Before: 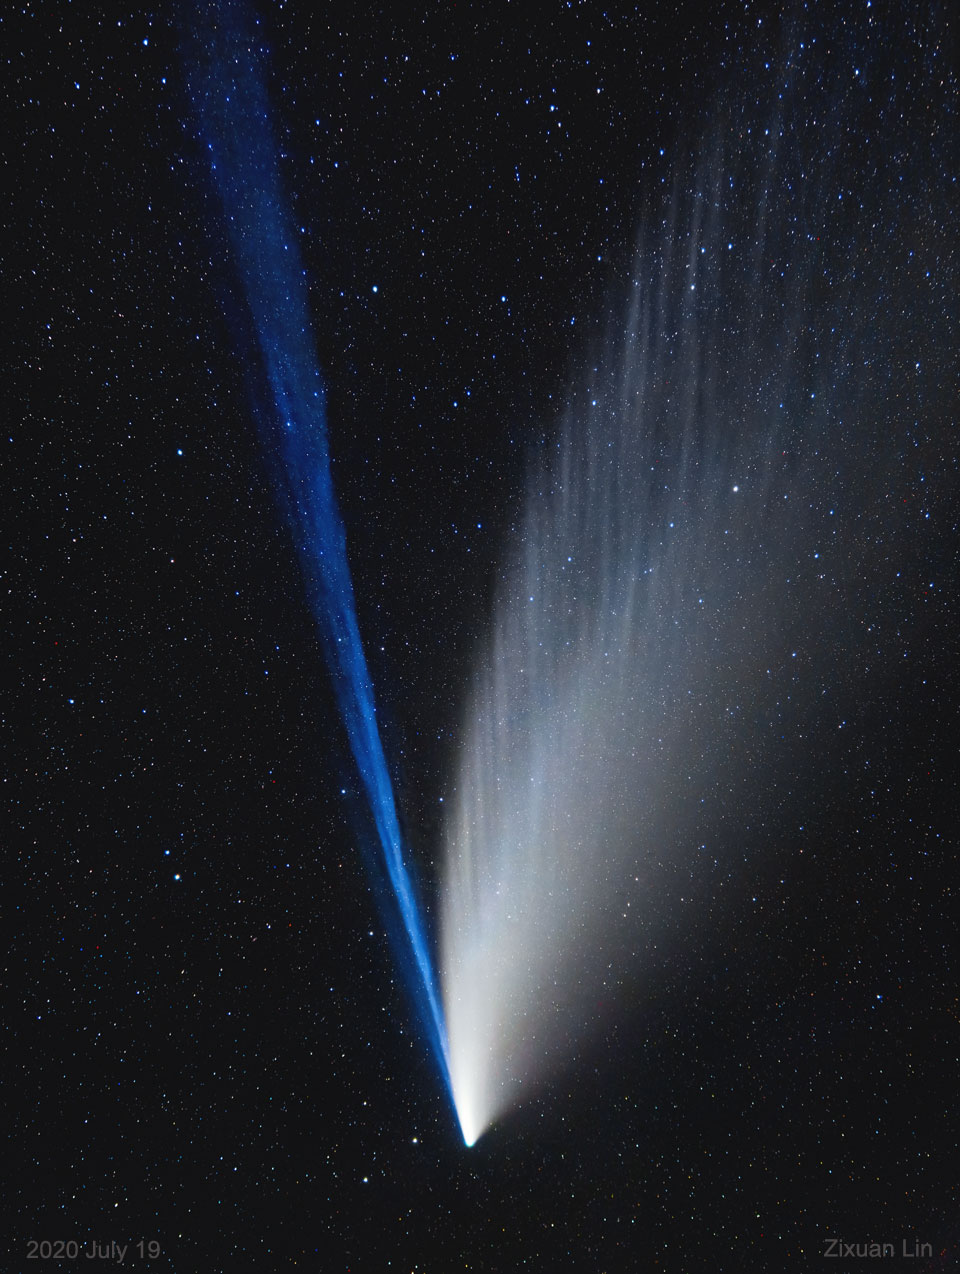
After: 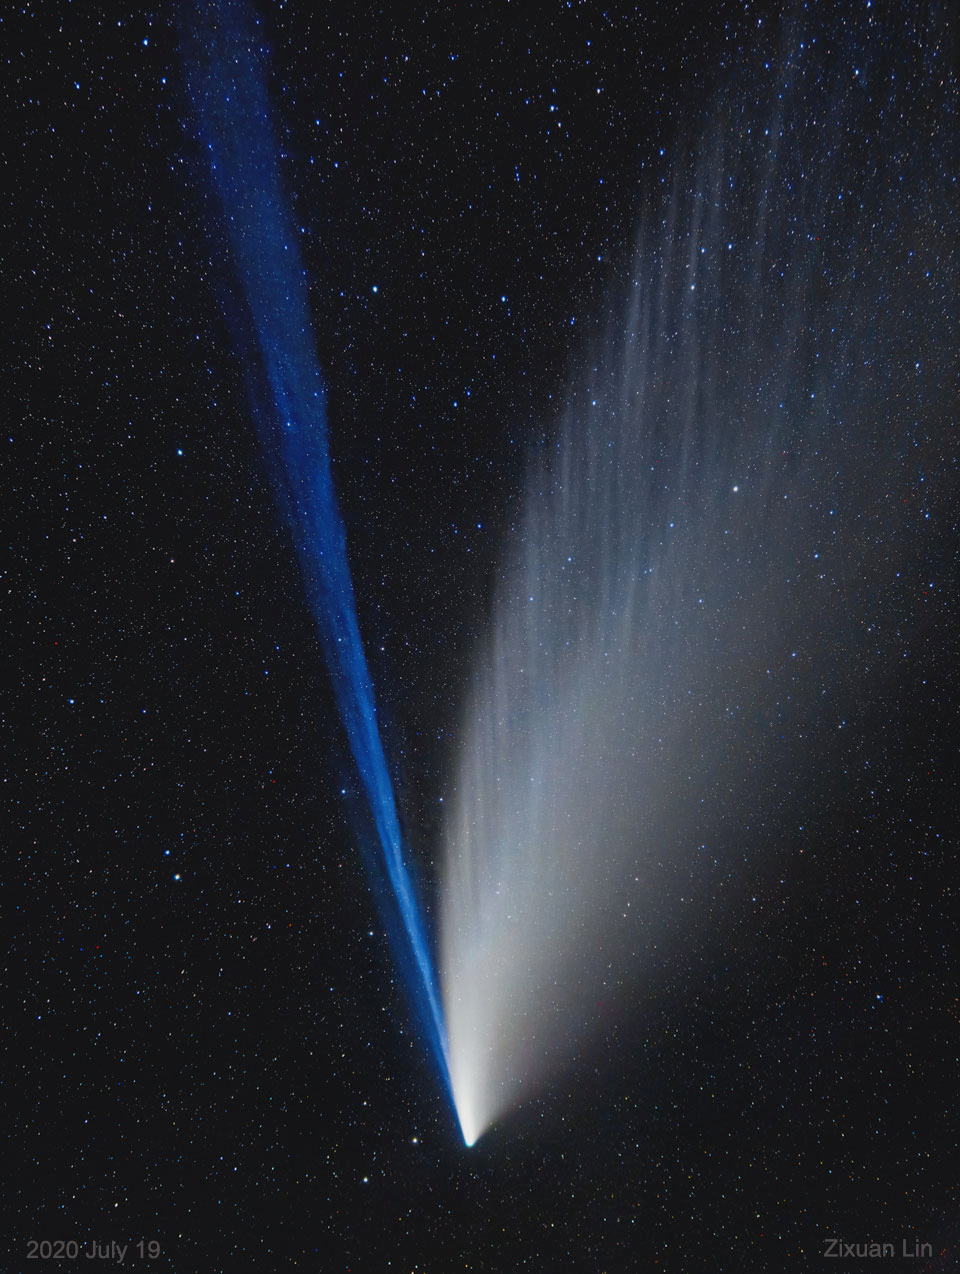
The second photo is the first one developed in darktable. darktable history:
tone equalizer: -8 EV 0.251 EV, -7 EV 0.451 EV, -6 EV 0.42 EV, -5 EV 0.217 EV, -3 EV -0.245 EV, -2 EV -0.442 EV, -1 EV -0.391 EV, +0 EV -0.279 EV, edges refinement/feathering 500, mask exposure compensation -1.57 EV, preserve details no
shadows and highlights: shadows -9.47, white point adjustment 1.38, highlights 11.02
